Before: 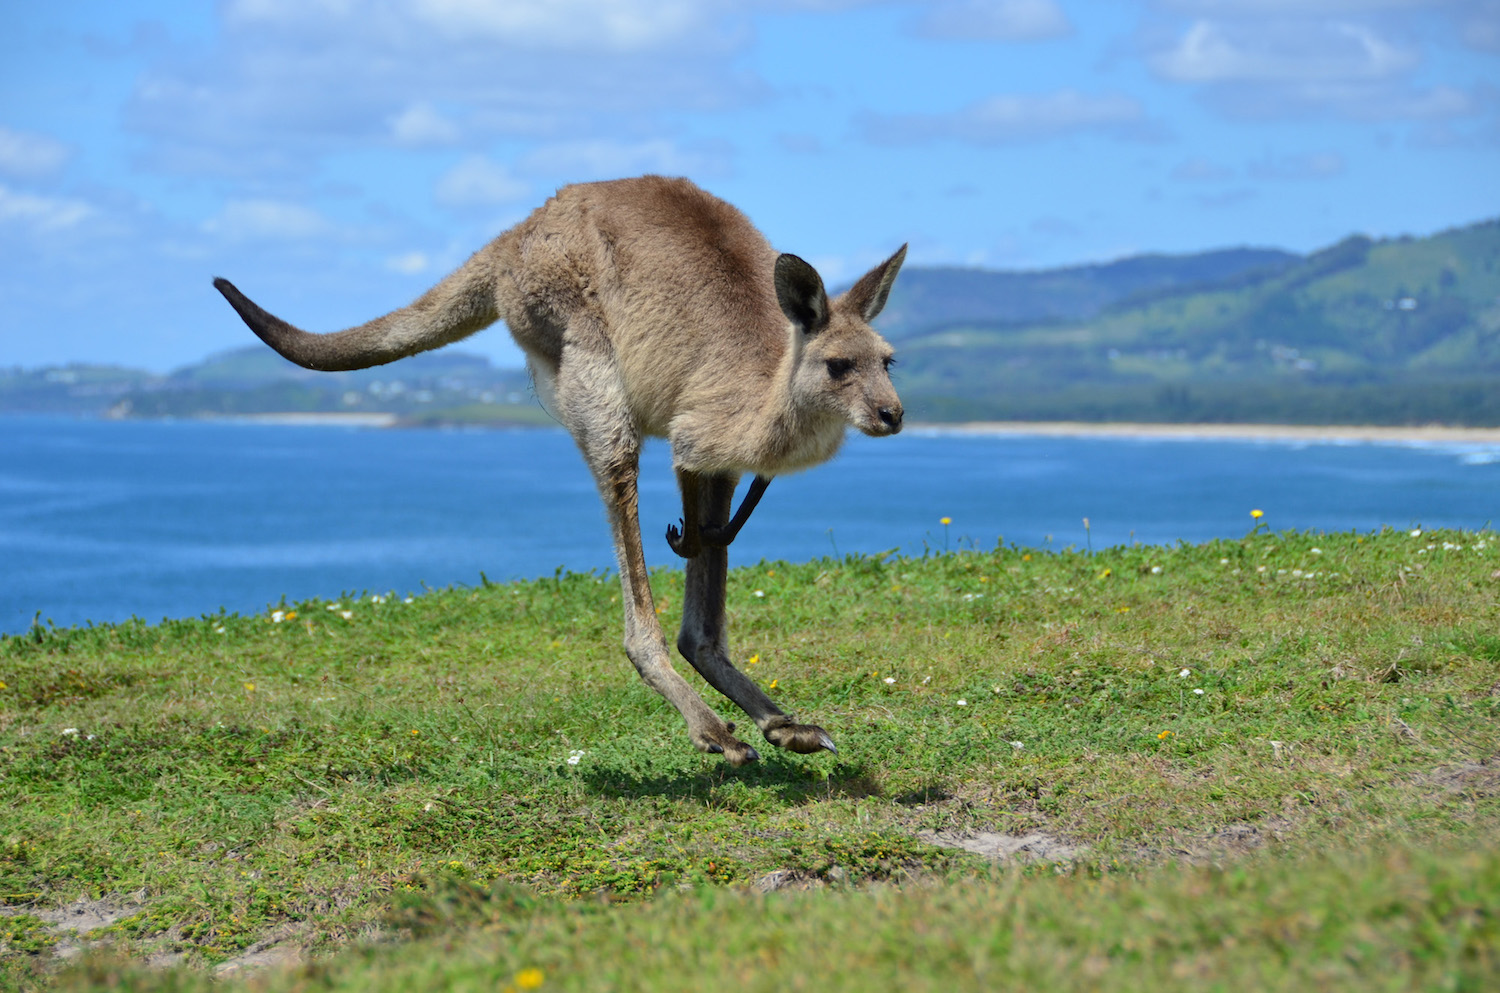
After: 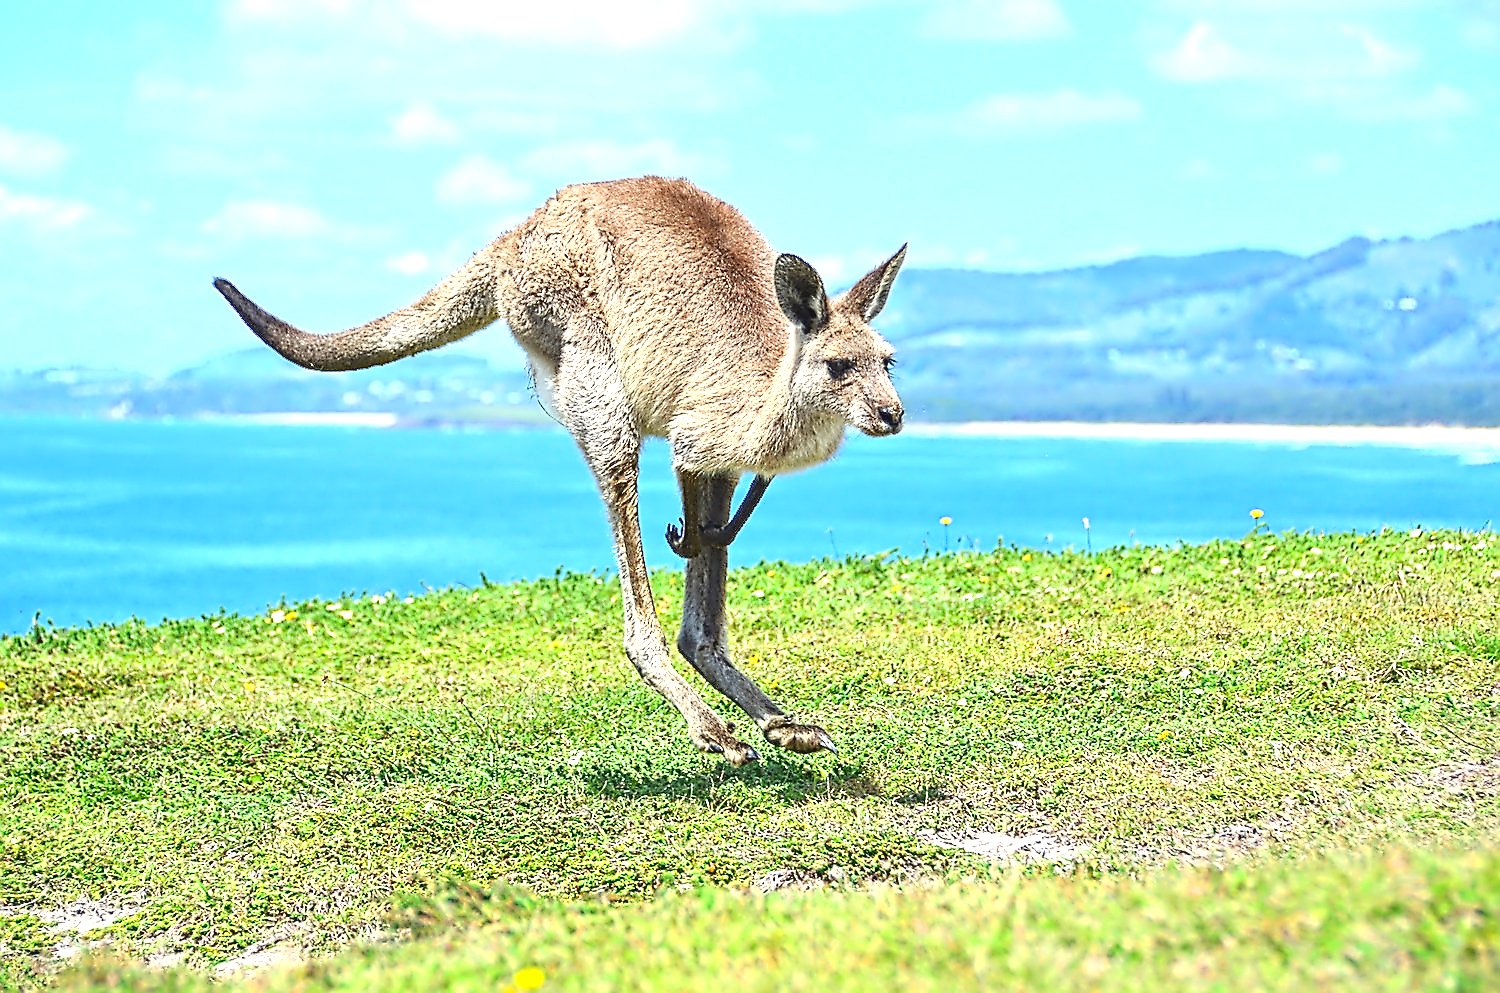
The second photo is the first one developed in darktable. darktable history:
sharpen: radius 1.4, amount 1.25, threshold 0.7
contrast equalizer: y [[0.5, 0.5, 0.5, 0.515, 0.749, 0.84], [0.5 ×6], [0.5 ×6], [0, 0, 0, 0.001, 0.067, 0.262], [0 ×6]]
contrast brightness saturation: contrast -0.1, brightness 0.05, saturation 0.08
exposure: black level correction 0, exposure 1.675 EV, compensate exposure bias true, compensate highlight preservation false
